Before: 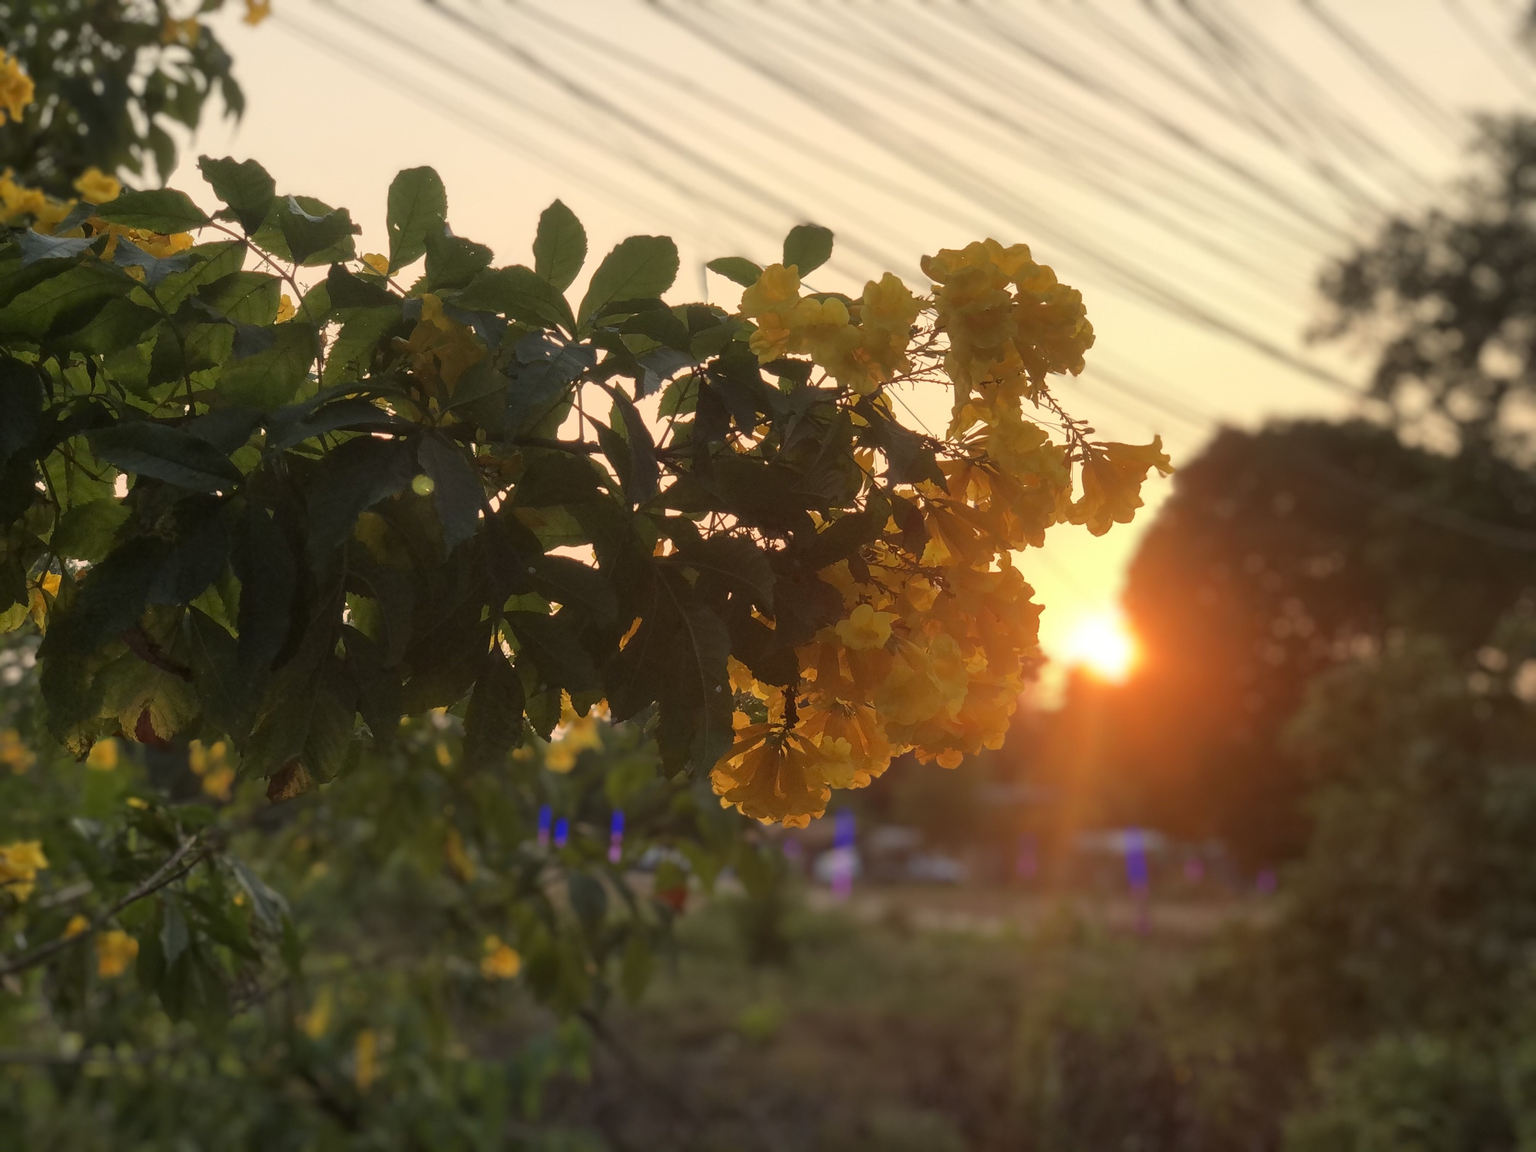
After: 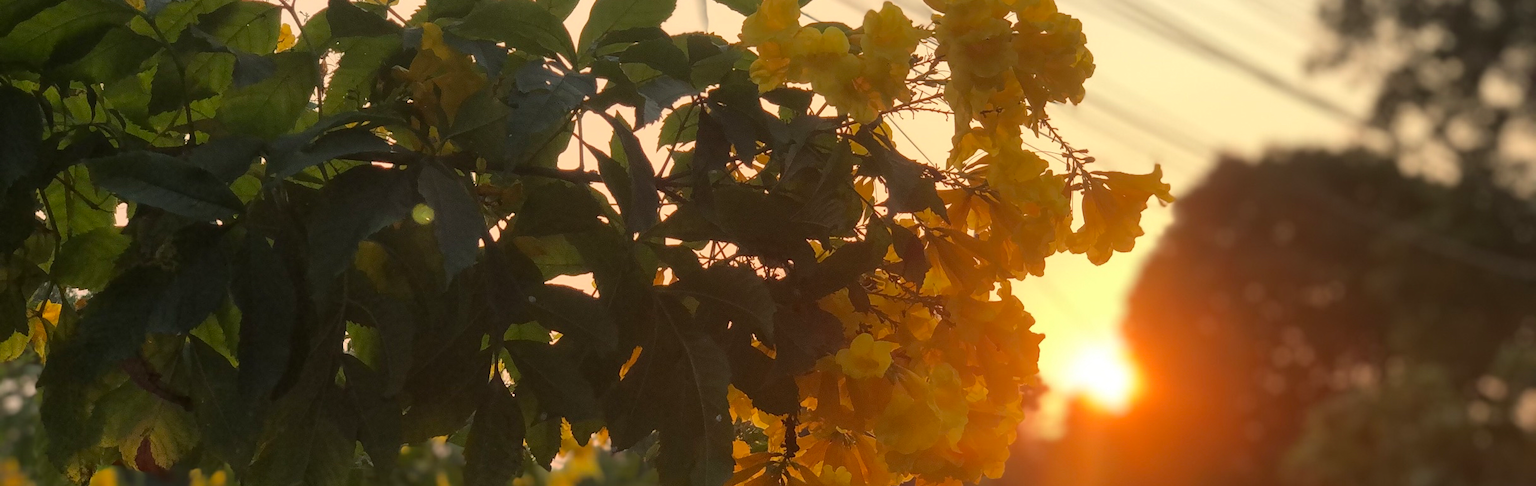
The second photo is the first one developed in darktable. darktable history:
crop and rotate: top 23.583%, bottom 34.17%
